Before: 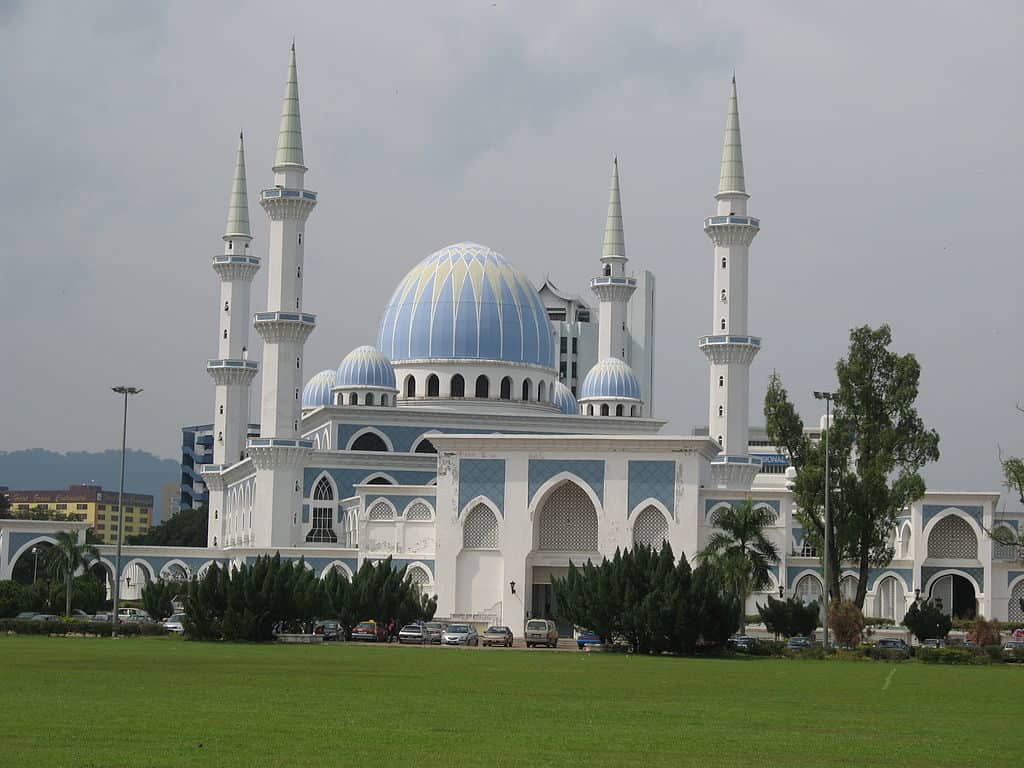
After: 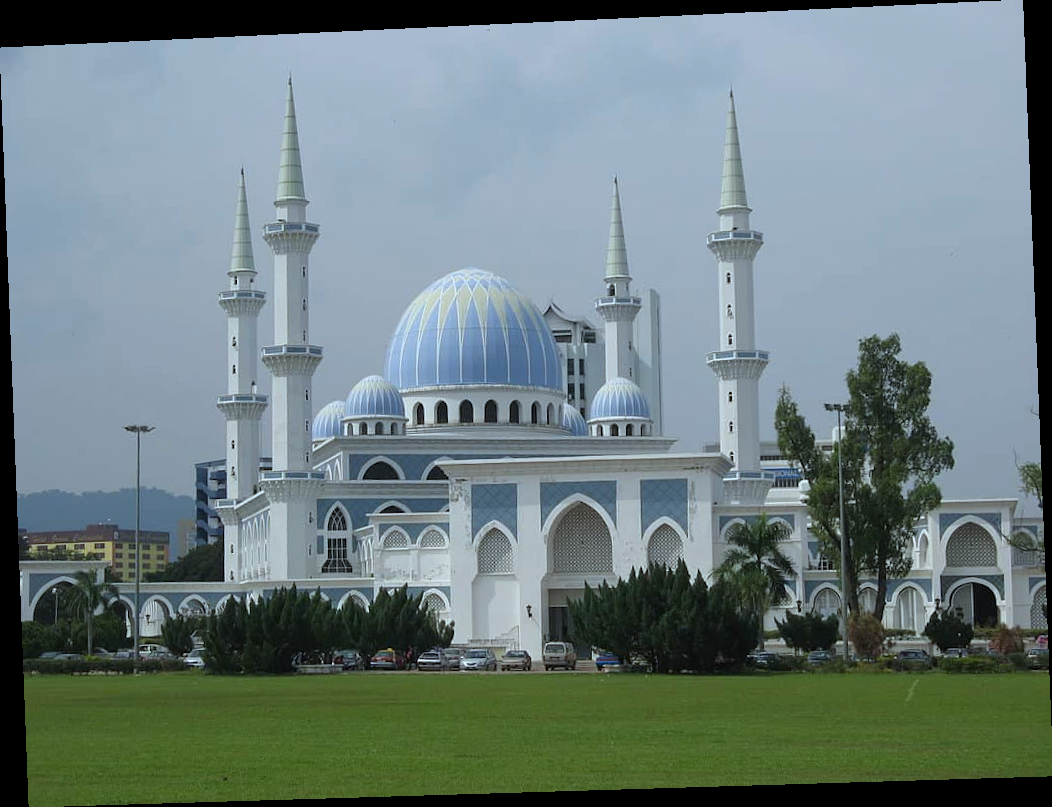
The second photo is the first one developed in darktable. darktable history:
rotate and perspective: rotation -2.22°, lens shift (horizontal) -0.022, automatic cropping off
color correction: highlights a* -2.68, highlights b* 2.57
white balance: red 0.924, blue 1.095
